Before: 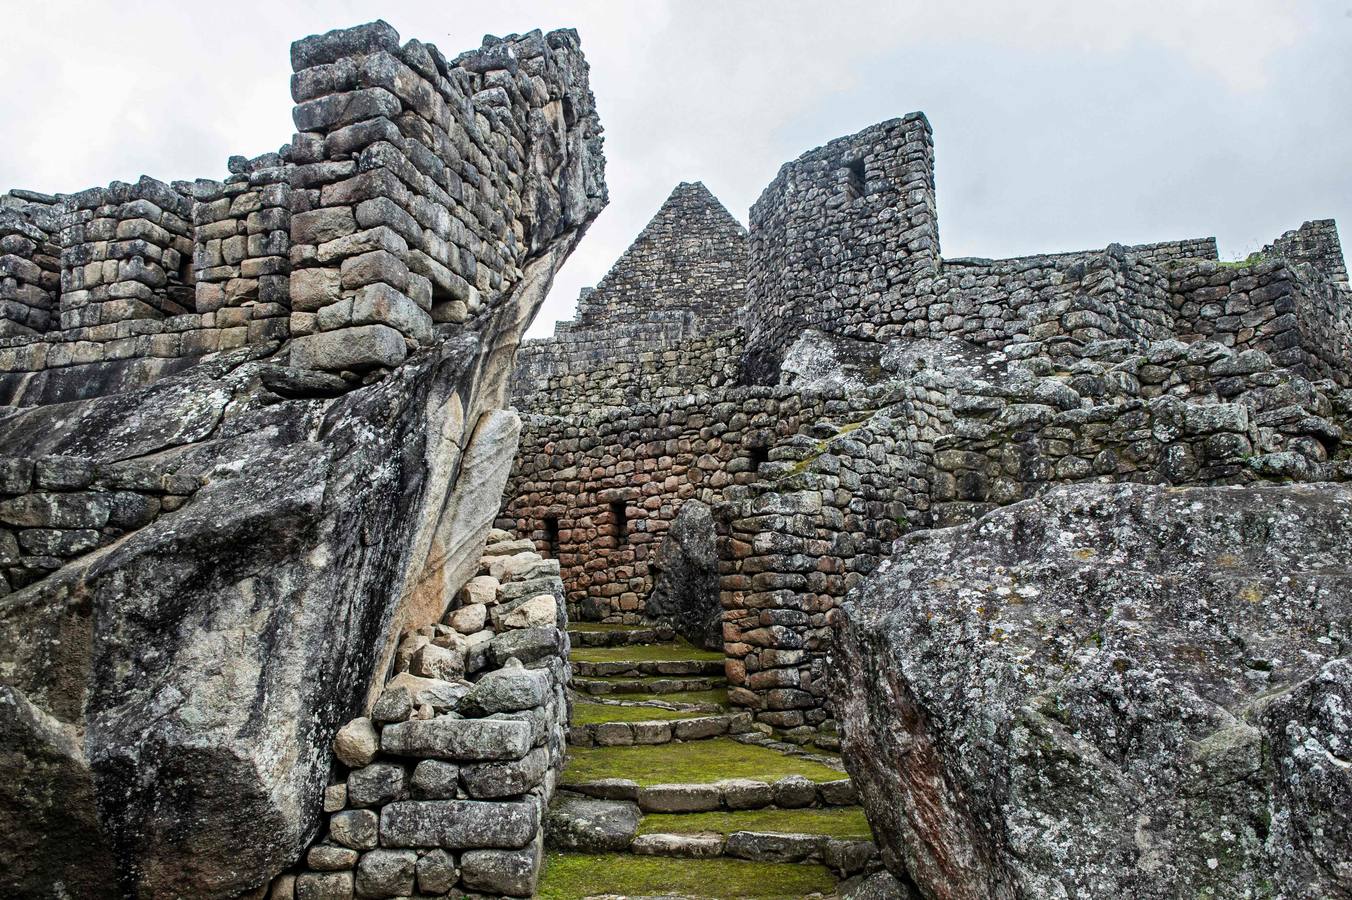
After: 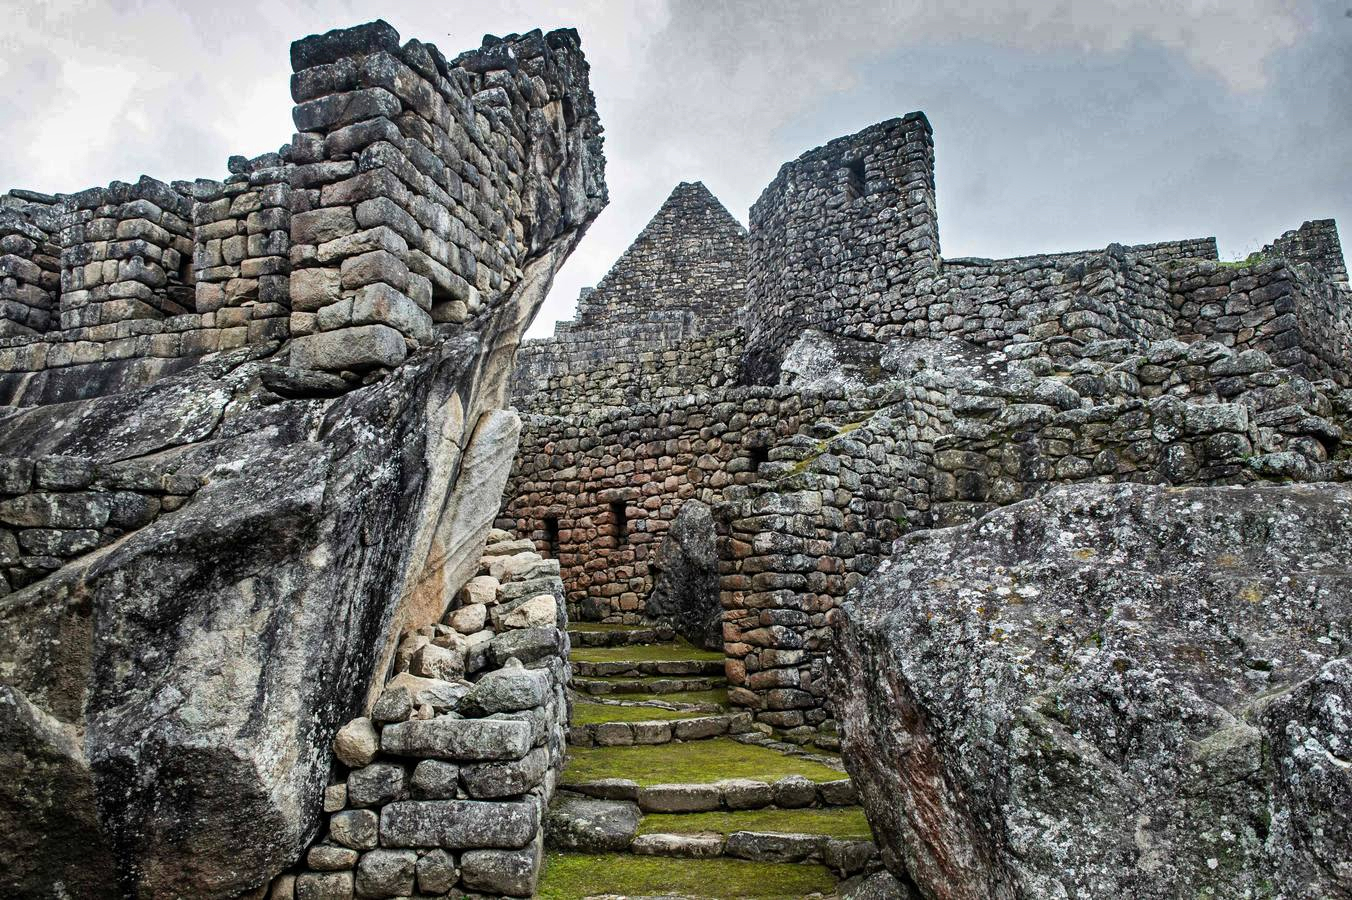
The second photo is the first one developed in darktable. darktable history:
shadows and highlights: shadows 24.5, highlights -78.15, soften with gaussian
tone equalizer: on, module defaults
